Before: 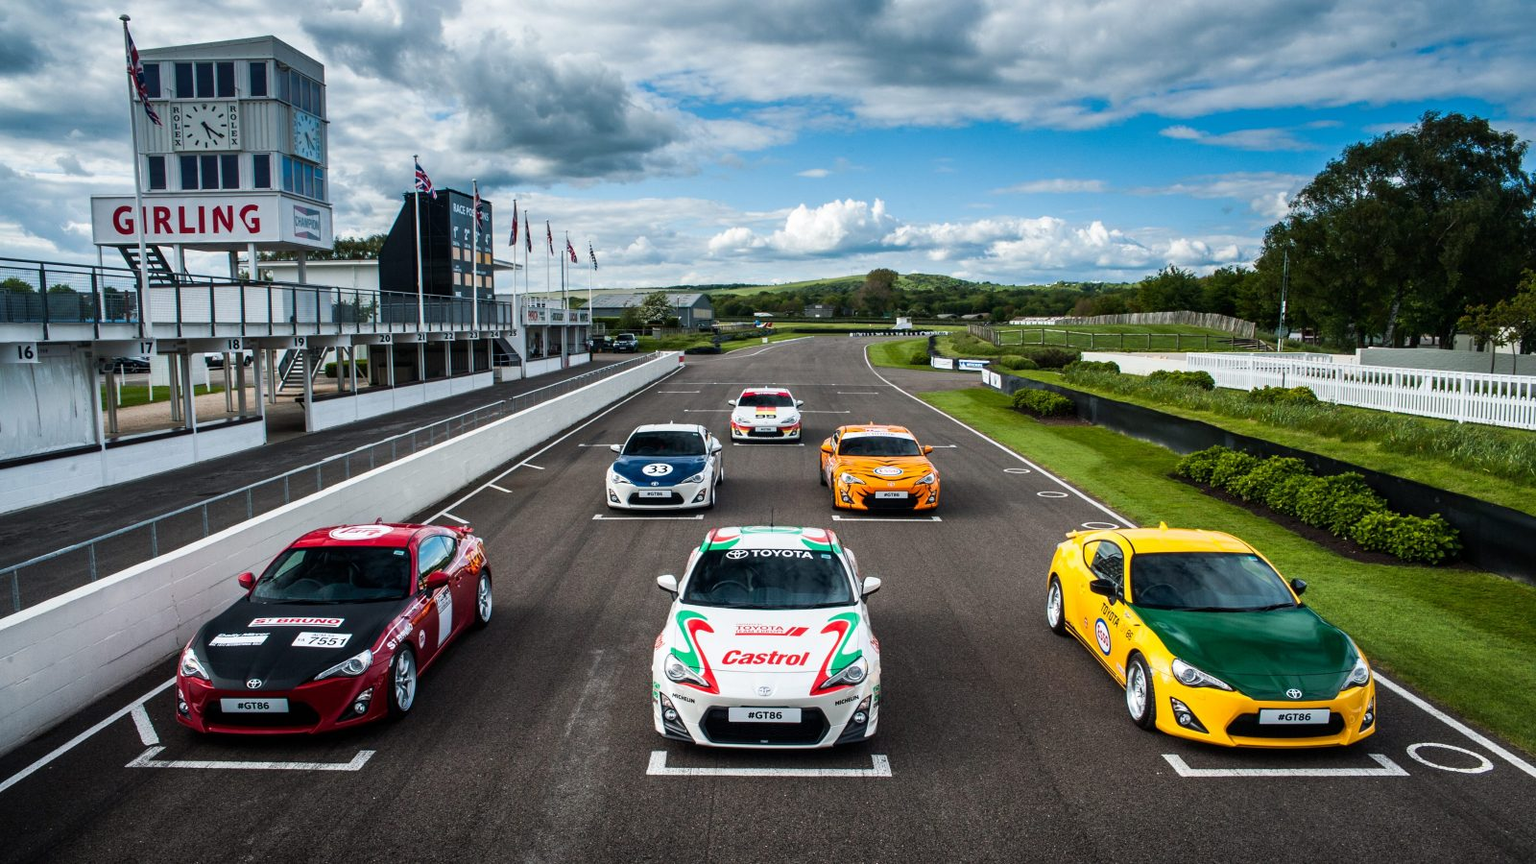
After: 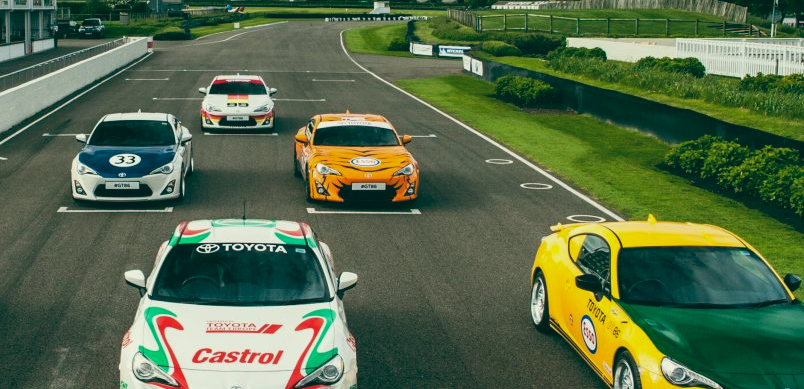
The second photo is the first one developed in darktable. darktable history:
crop: left 35.03%, top 36.625%, right 14.663%, bottom 20.057%
color balance: lift [1.005, 0.99, 1.007, 1.01], gamma [1, 1.034, 1.032, 0.966], gain [0.873, 1.055, 1.067, 0.933]
